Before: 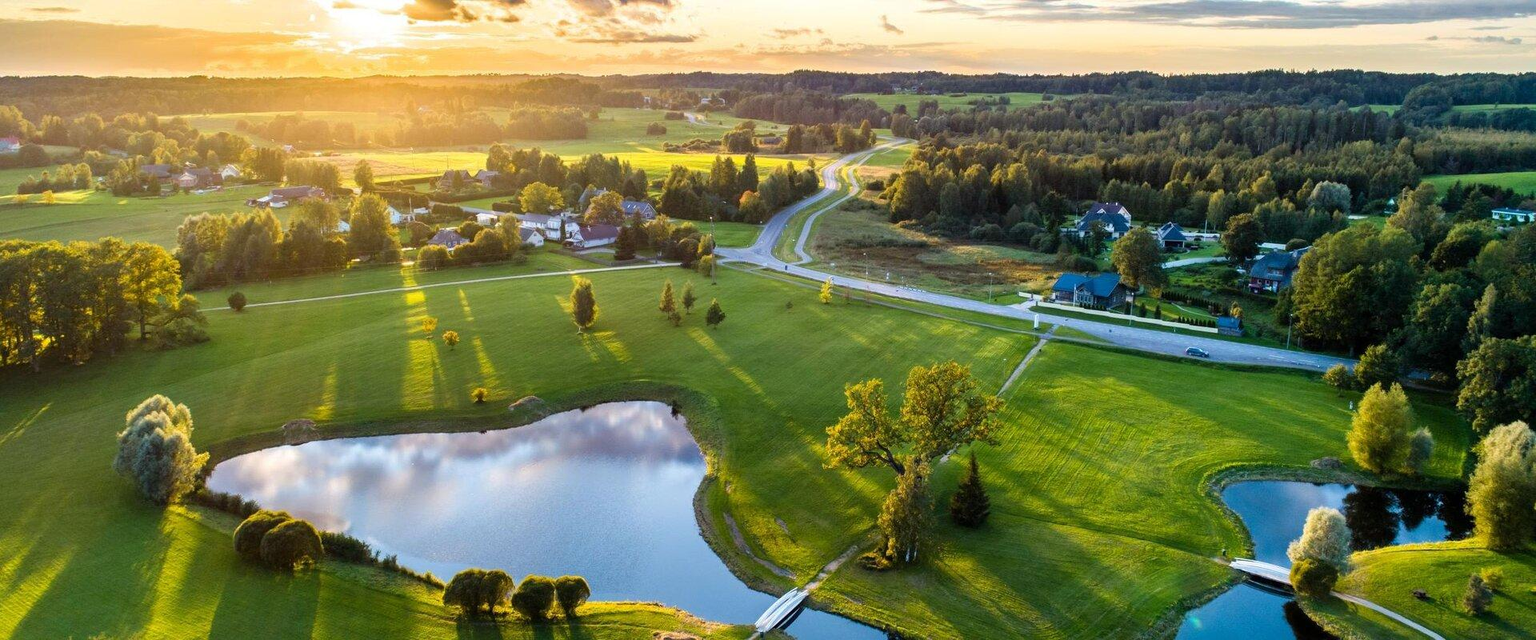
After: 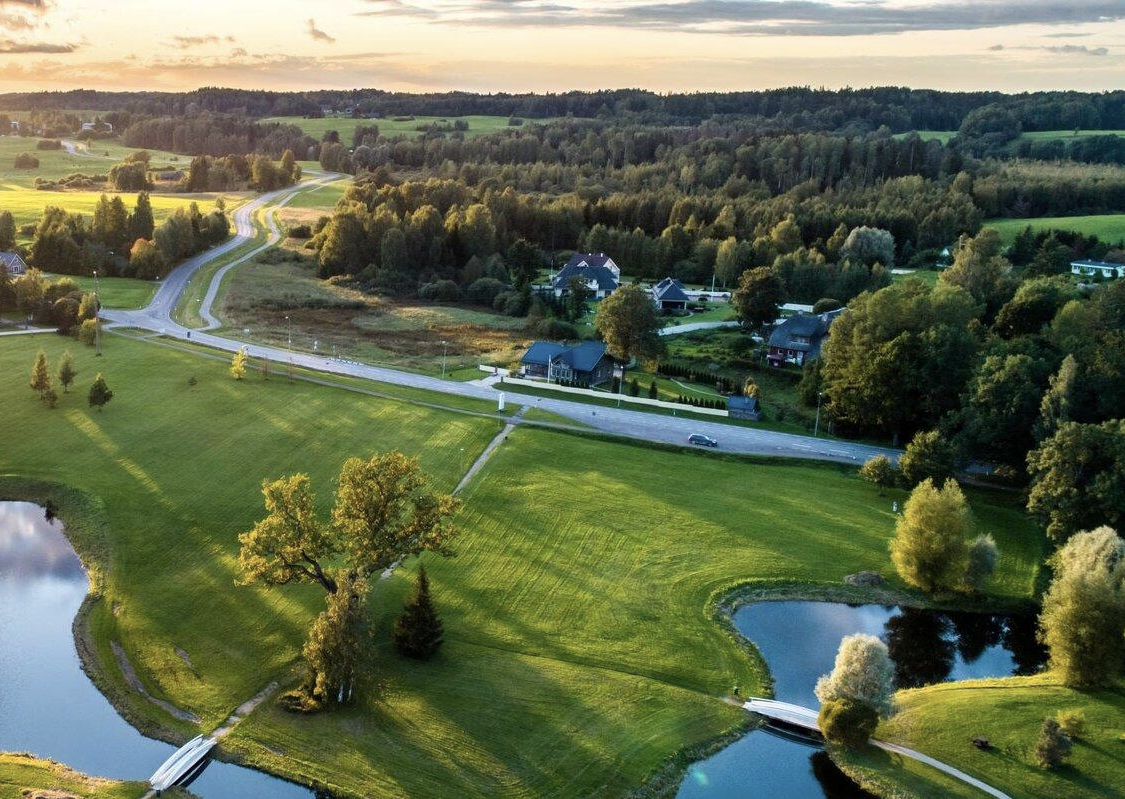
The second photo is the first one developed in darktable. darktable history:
crop: left 41.402%
contrast brightness saturation: contrast 0.06, brightness -0.01, saturation -0.23
